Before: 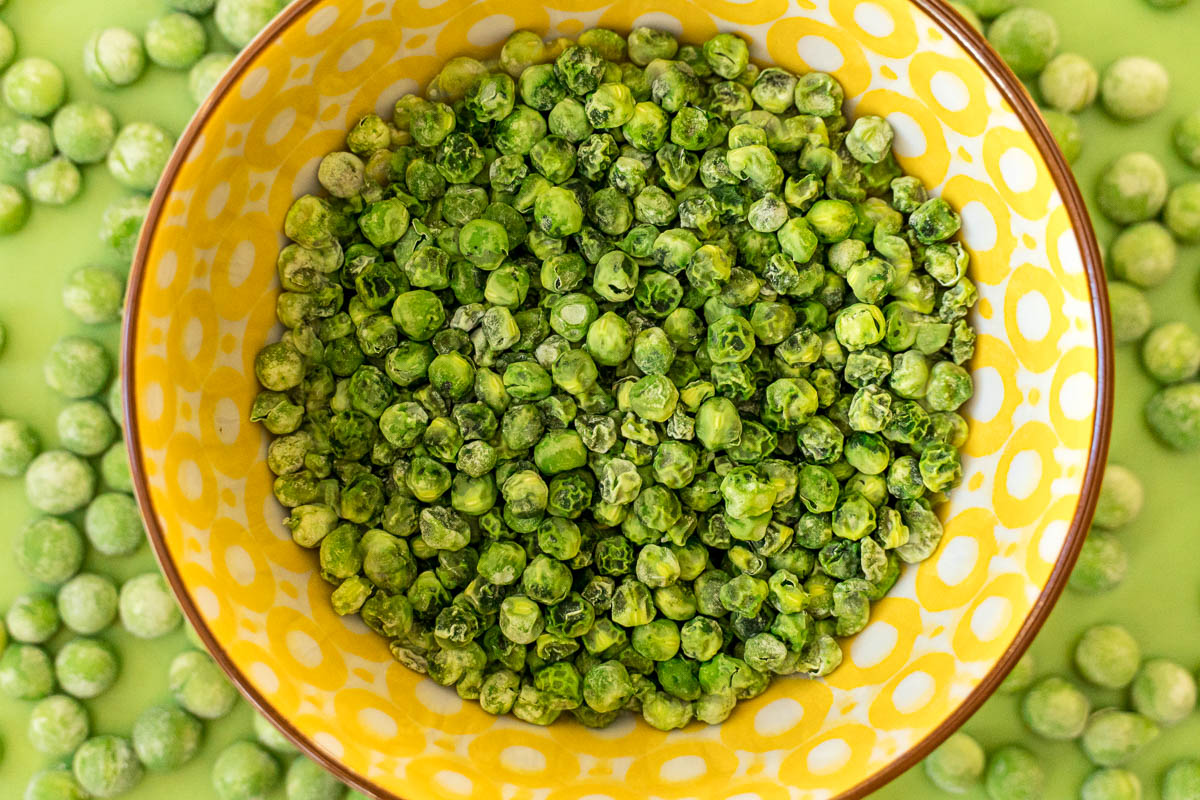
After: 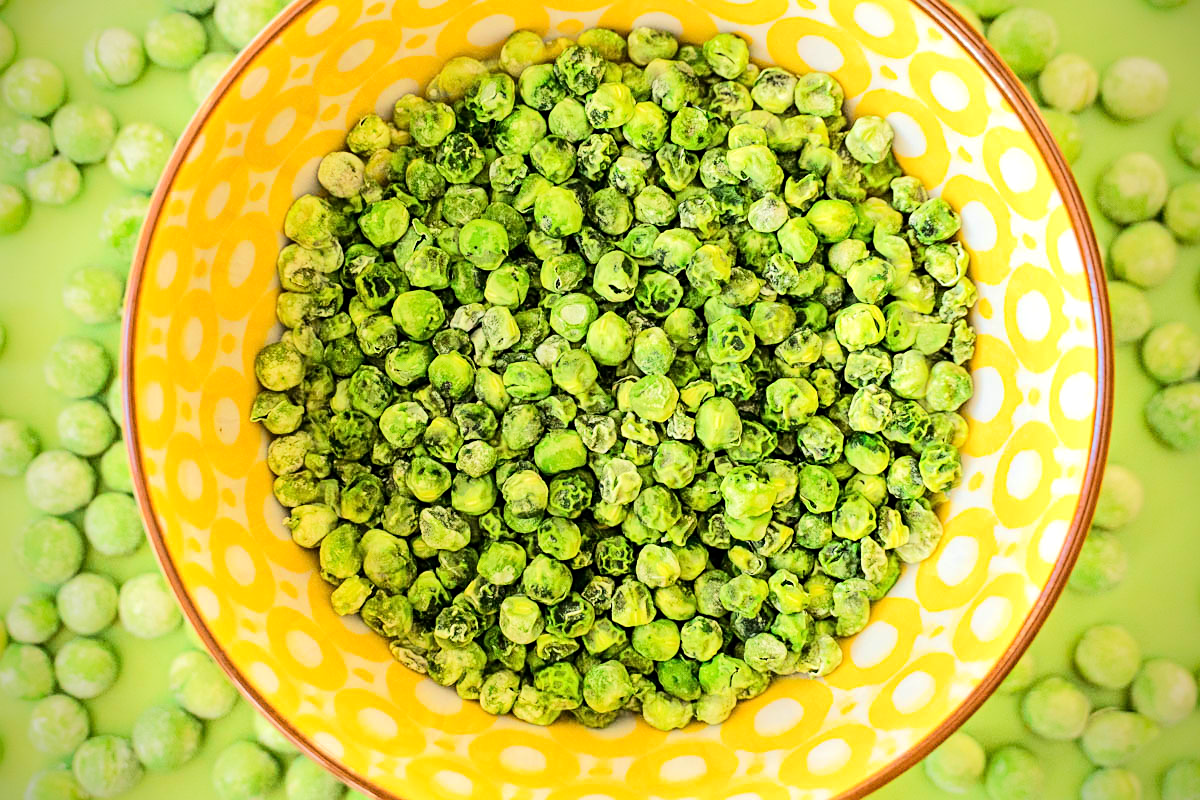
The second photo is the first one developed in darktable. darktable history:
vignetting: brightness -0.609, saturation 0.002, unbound false
sharpen: amount 0.208
tone equalizer: -7 EV 0.153 EV, -6 EV 0.616 EV, -5 EV 1.12 EV, -4 EV 1.36 EV, -3 EV 1.14 EV, -2 EV 0.6 EV, -1 EV 0.146 EV, edges refinement/feathering 500, mask exposure compensation -1.57 EV, preserve details no
